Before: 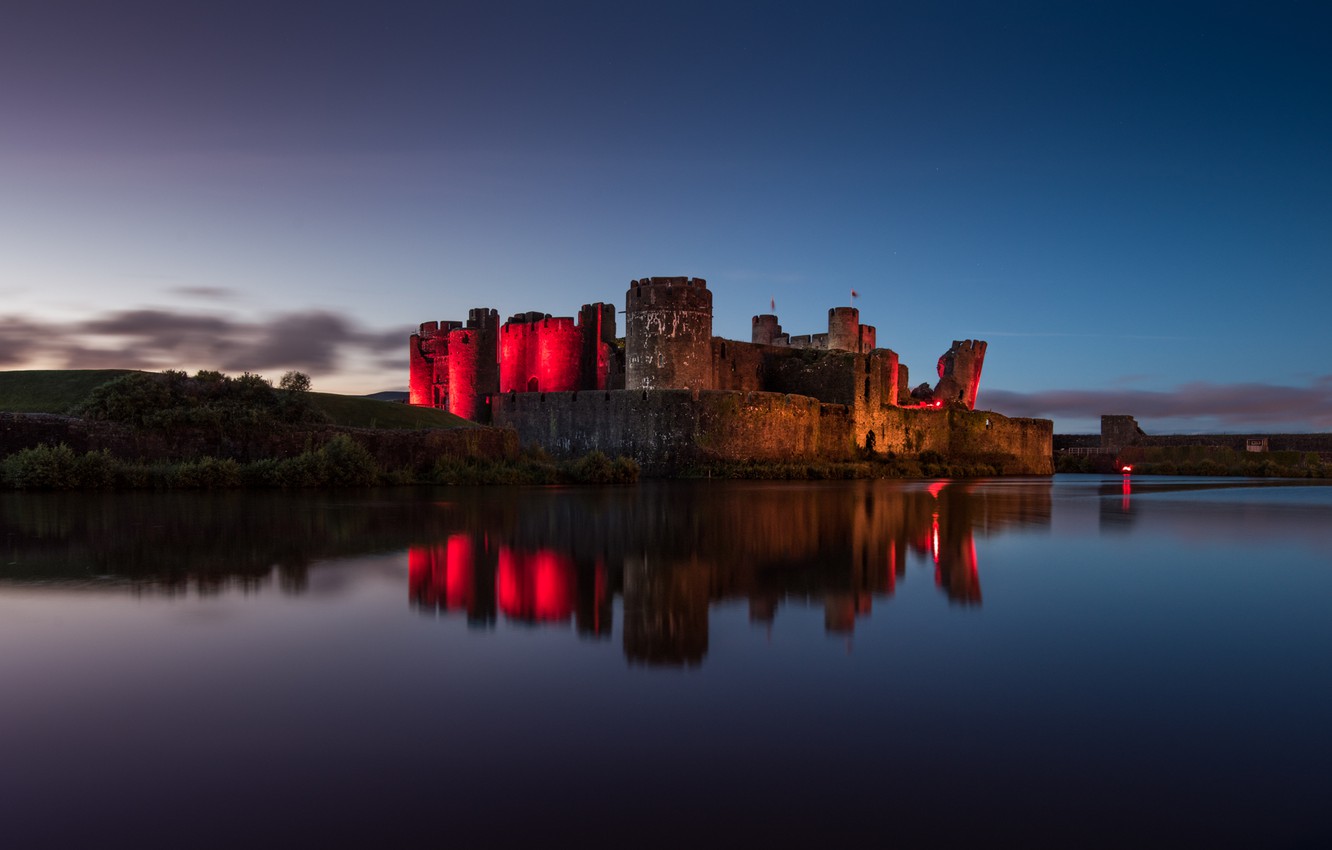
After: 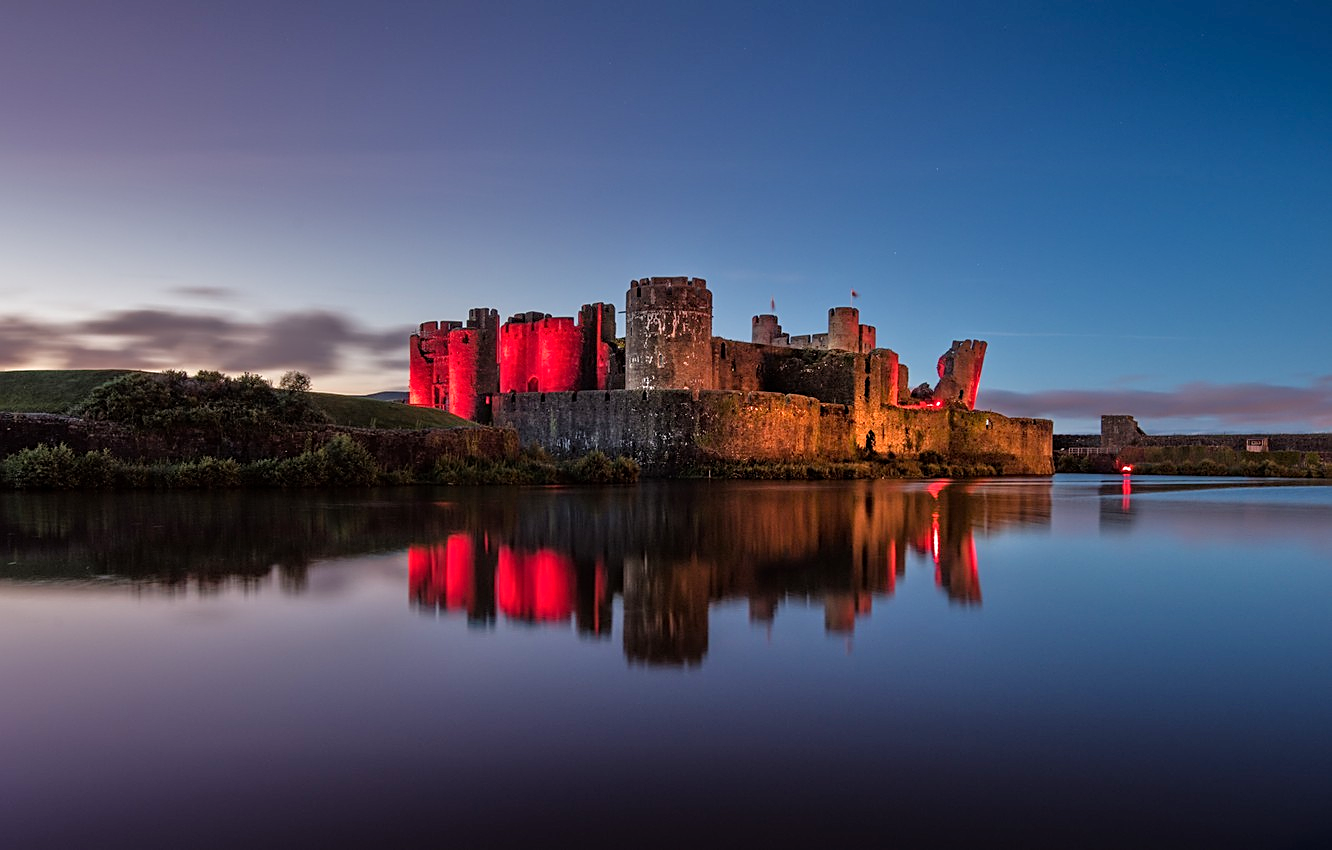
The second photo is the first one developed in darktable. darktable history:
tone equalizer: -7 EV 0.14 EV, -6 EV 0.624 EV, -5 EV 1.12 EV, -4 EV 1.37 EV, -3 EV 1.18 EV, -2 EV 0.6 EV, -1 EV 0.154 EV
sharpen: on, module defaults
